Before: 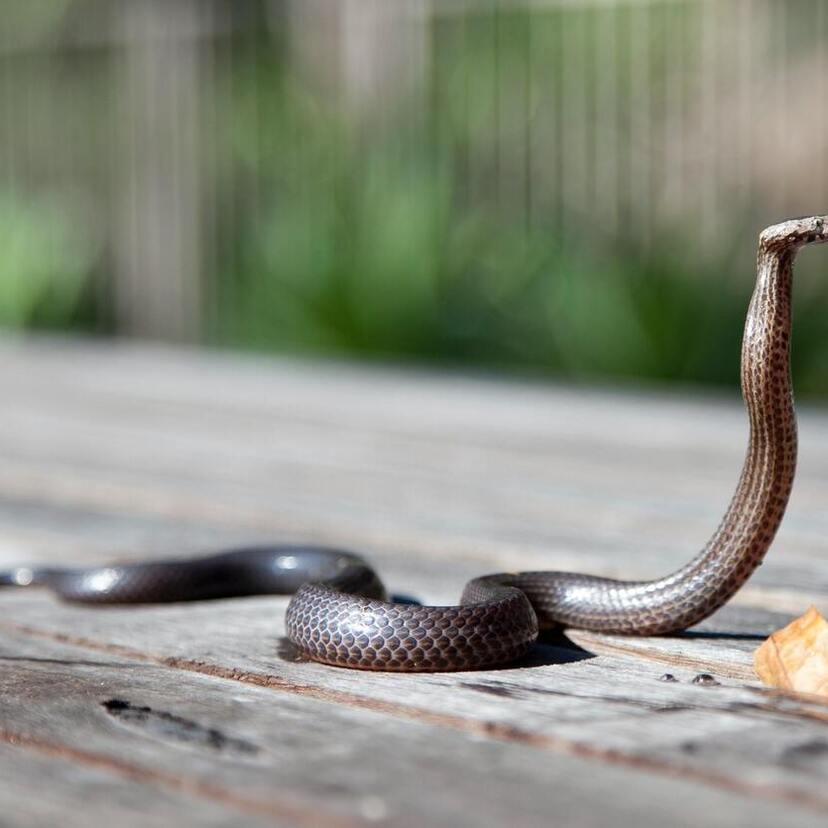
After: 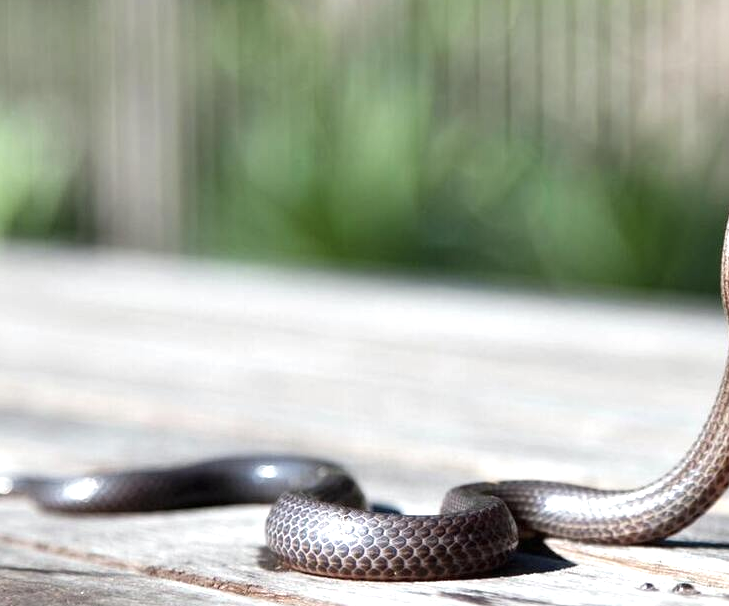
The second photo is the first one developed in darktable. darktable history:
crop and rotate: left 2.419%, top 11.044%, right 9.441%, bottom 15.763%
color correction: highlights b* 0.003, saturation 0.781
exposure: black level correction 0, exposure 0.697 EV, compensate highlight preservation false
tone equalizer: on, module defaults
